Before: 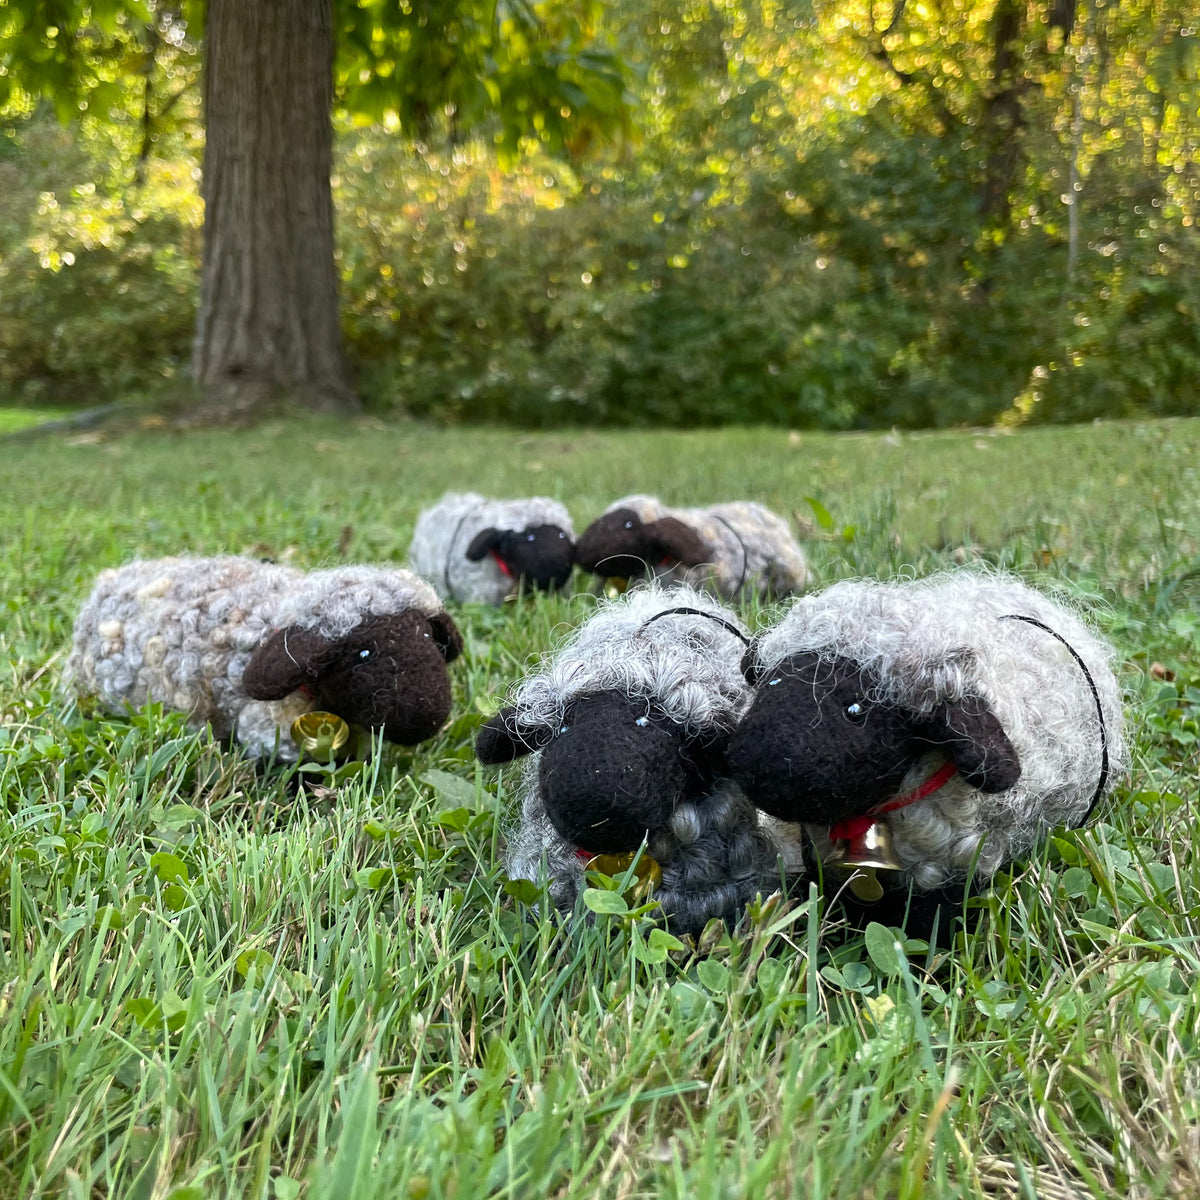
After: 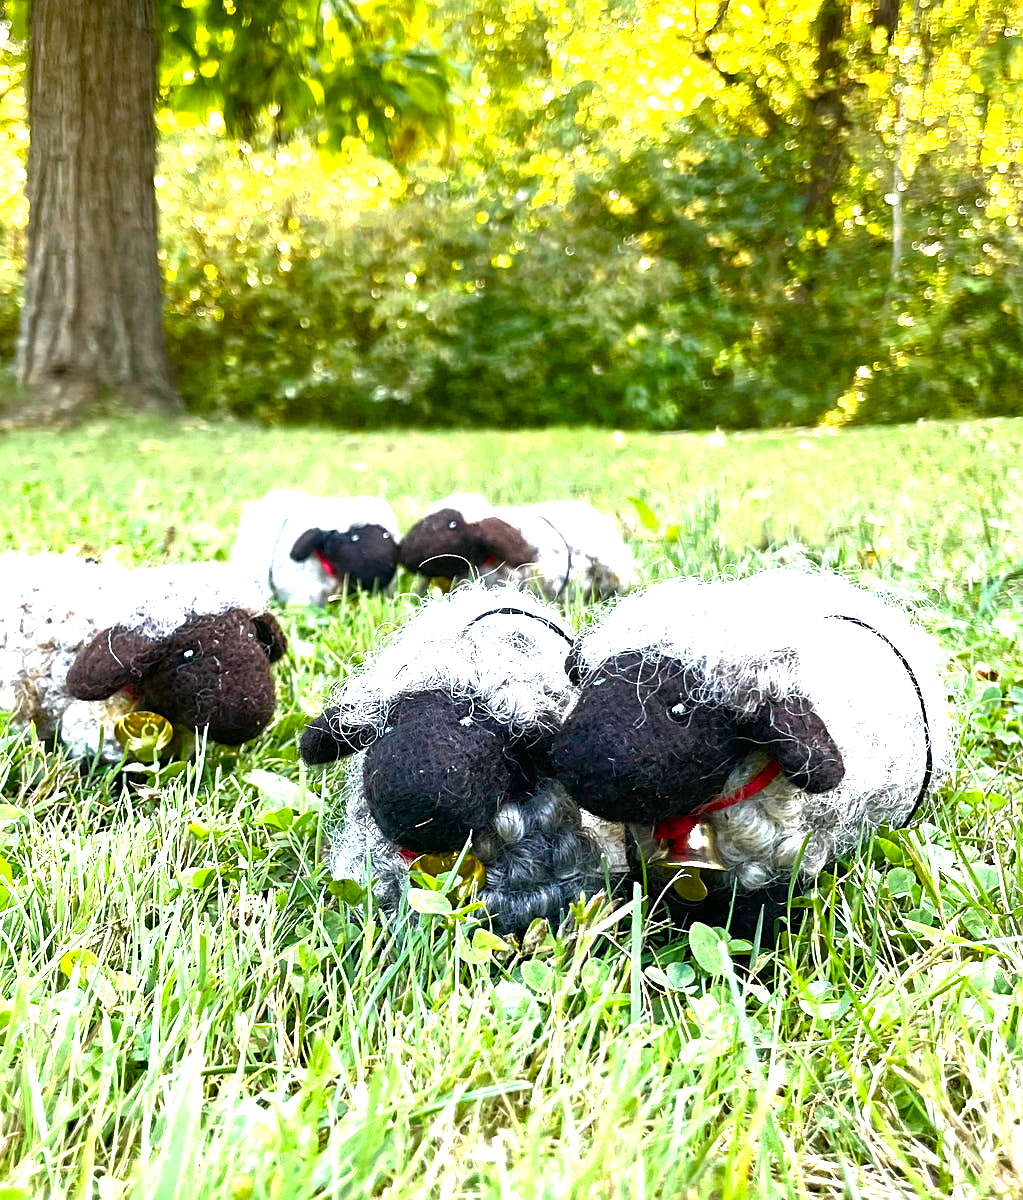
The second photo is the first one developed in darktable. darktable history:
sharpen: radius 1.904, amount 0.394, threshold 1.426
exposure: black level correction 0, exposure 1.292 EV, compensate exposure bias true, compensate highlight preservation false
crop and rotate: left 14.684%
color balance rgb: power › hue 330.08°, perceptual saturation grading › global saturation 20%, perceptual saturation grading › highlights -25.653%, perceptual saturation grading › shadows 49.978%, perceptual brilliance grading › global brilliance 15.231%, perceptual brilliance grading › shadows -34.623%, global vibrance 20%
